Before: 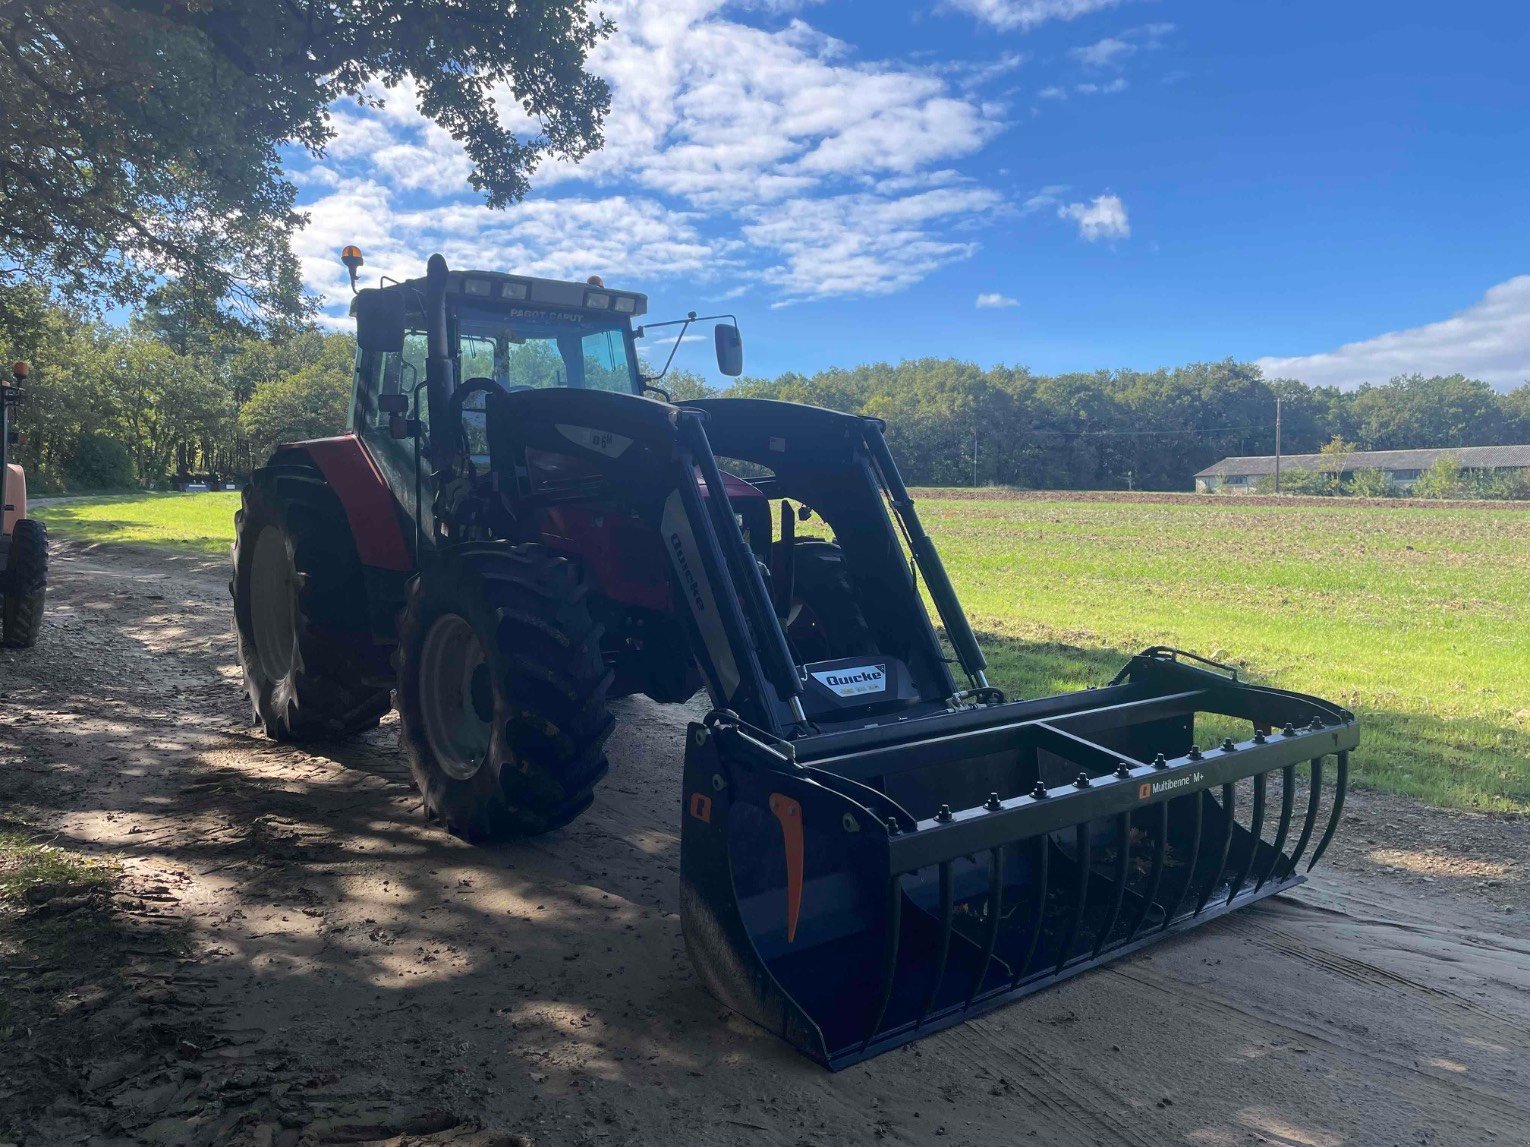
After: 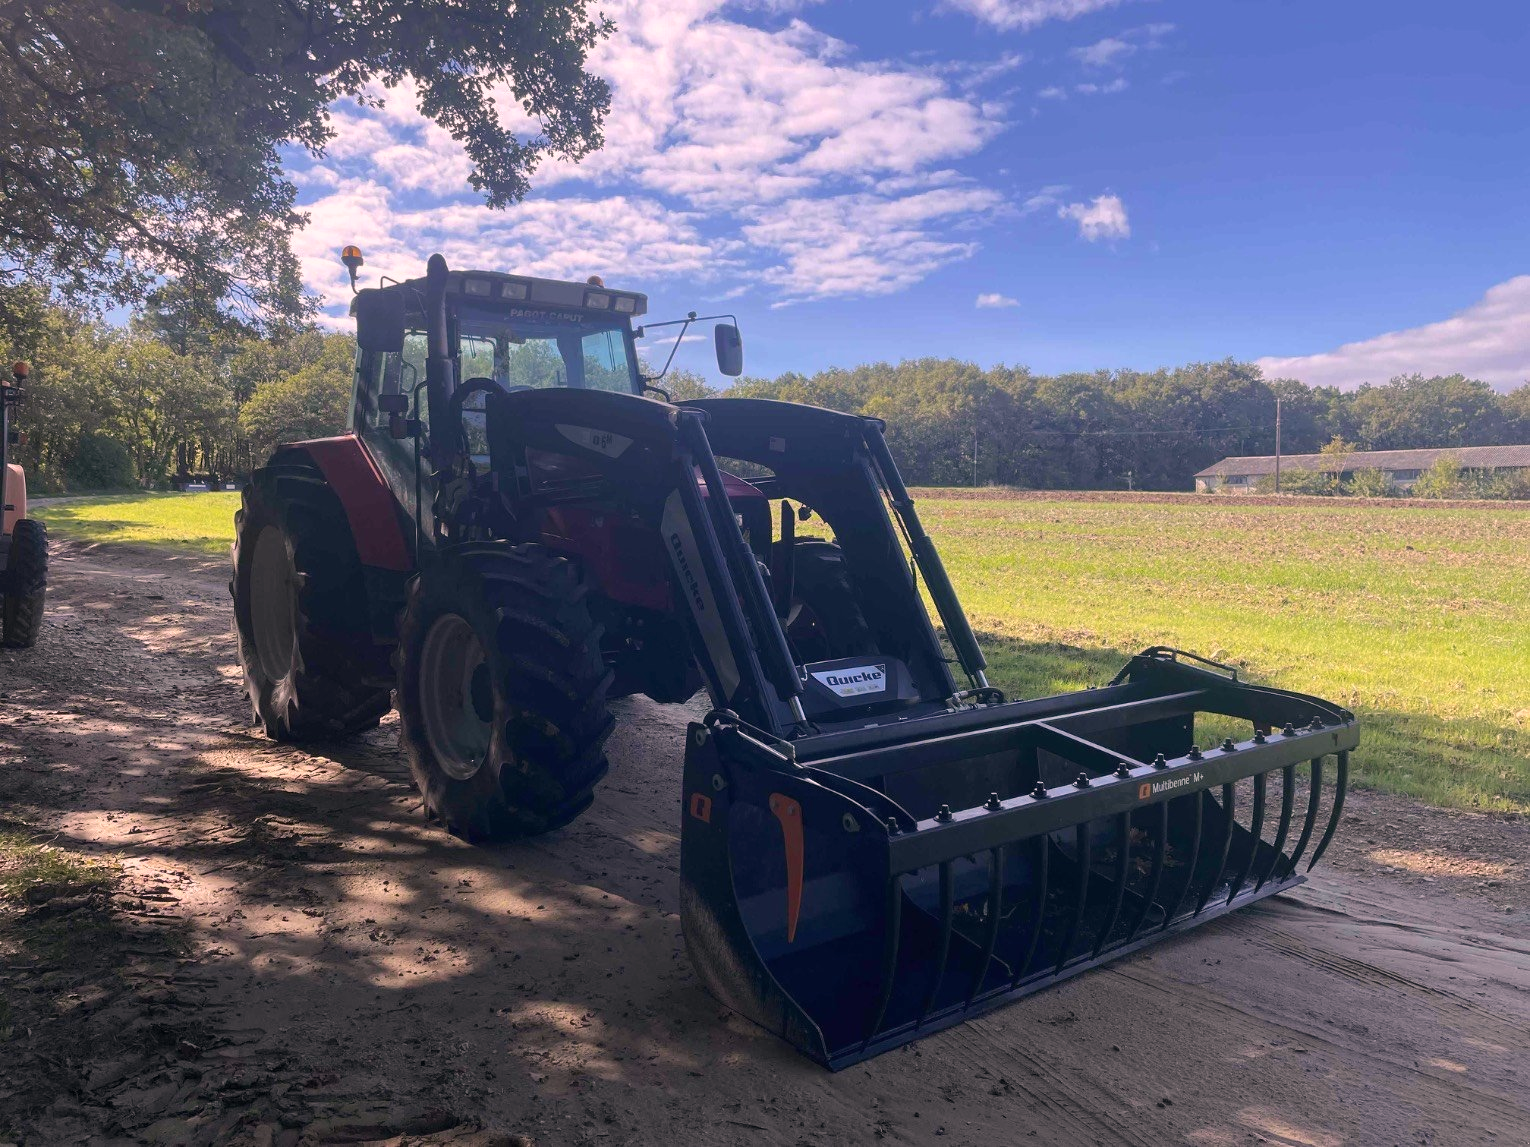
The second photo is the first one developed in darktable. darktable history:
color correction: highlights a* 14.53, highlights b* 4.85
